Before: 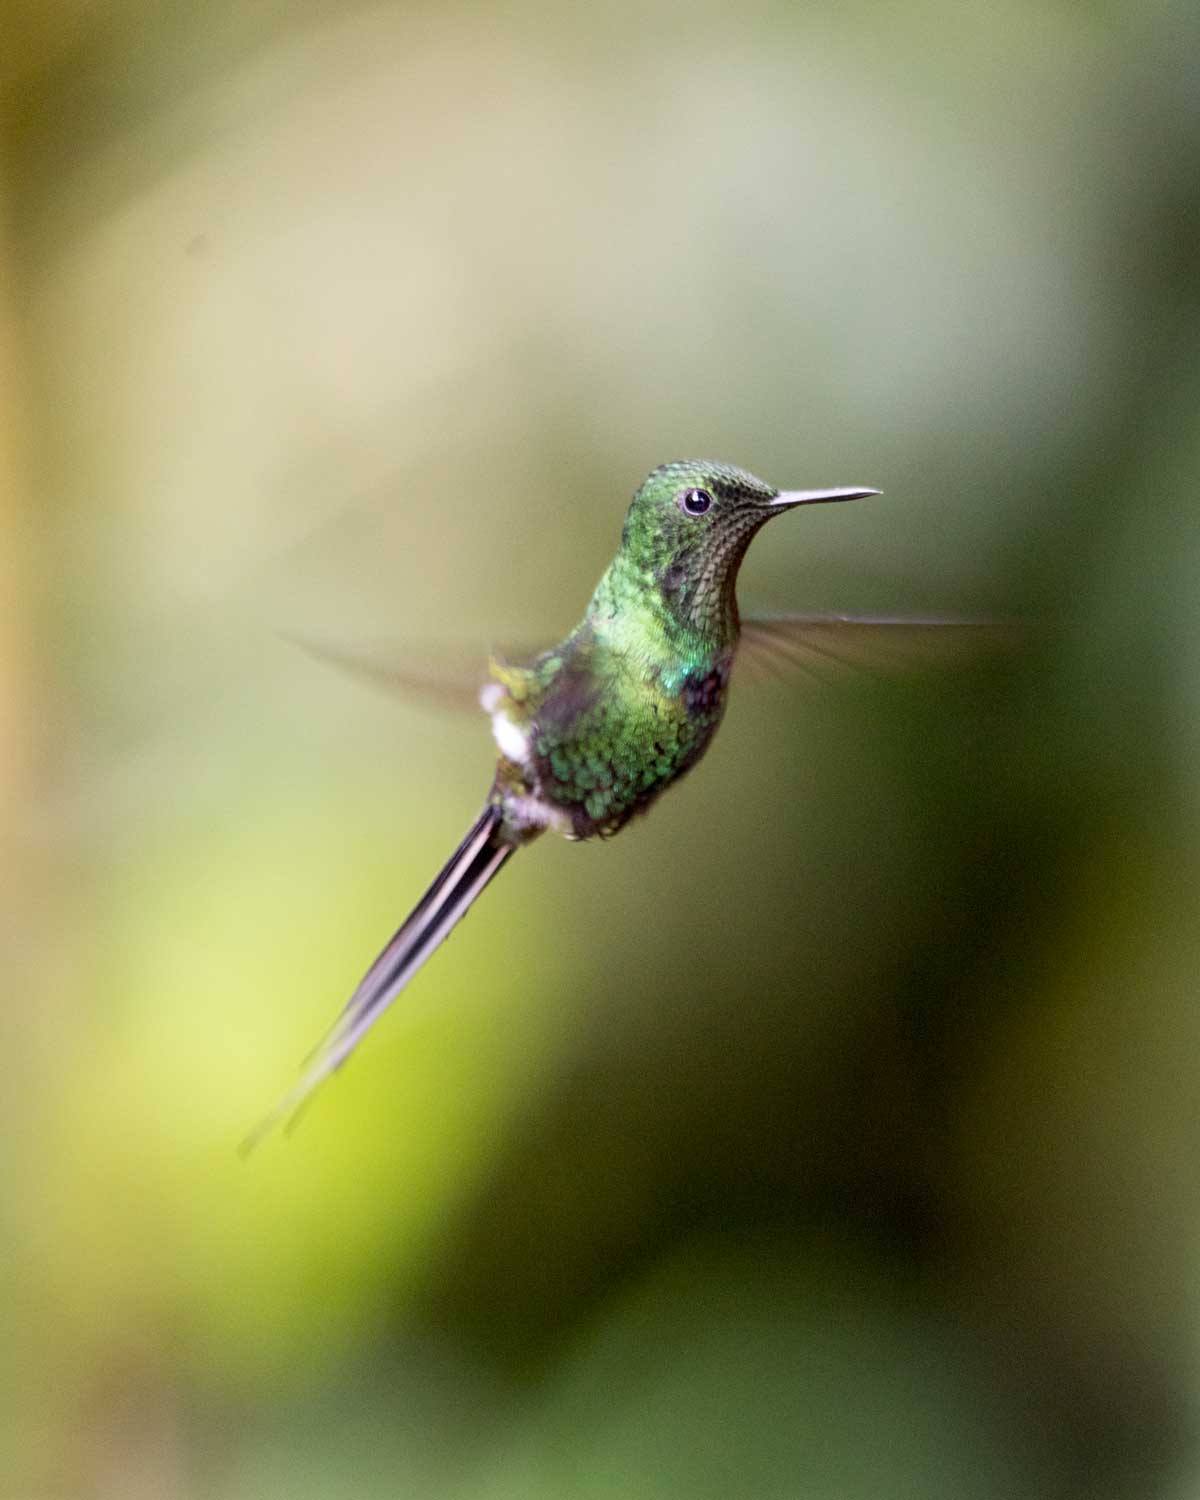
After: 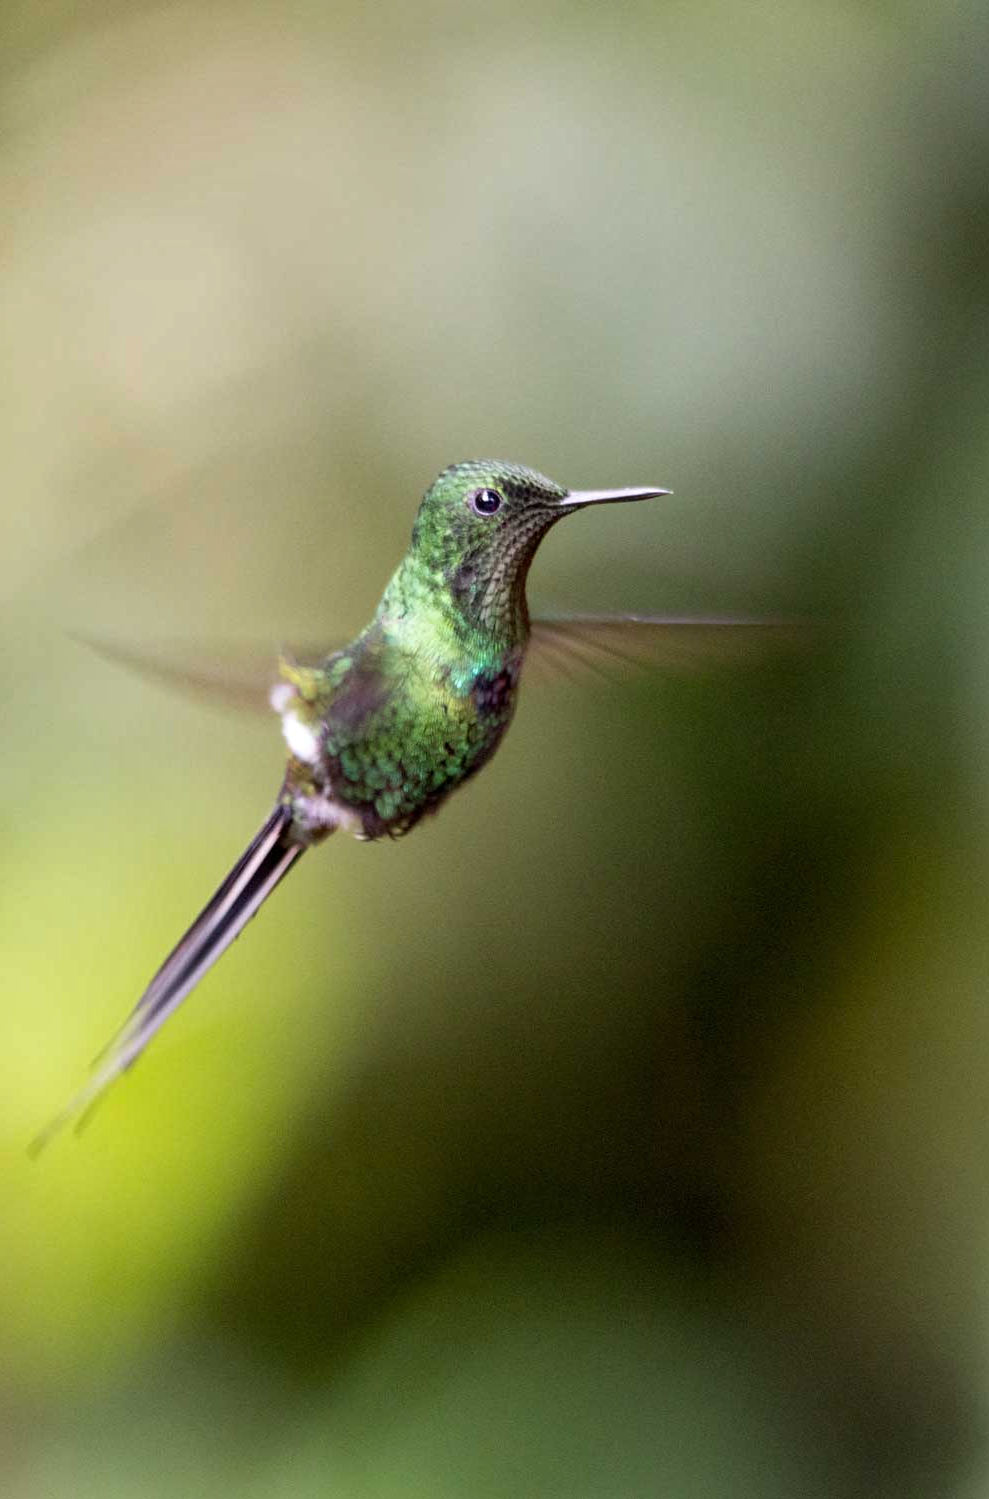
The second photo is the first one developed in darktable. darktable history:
shadows and highlights: shadows 12, white point adjustment 1.2, soften with gaussian
crop: left 17.582%, bottom 0.031%
